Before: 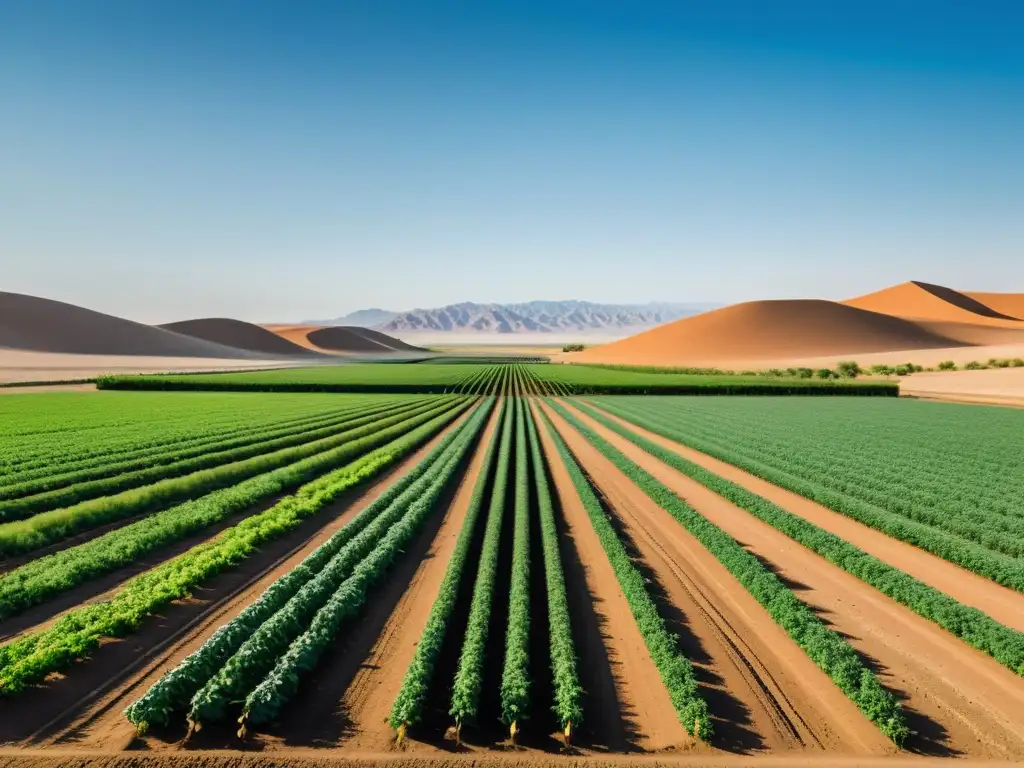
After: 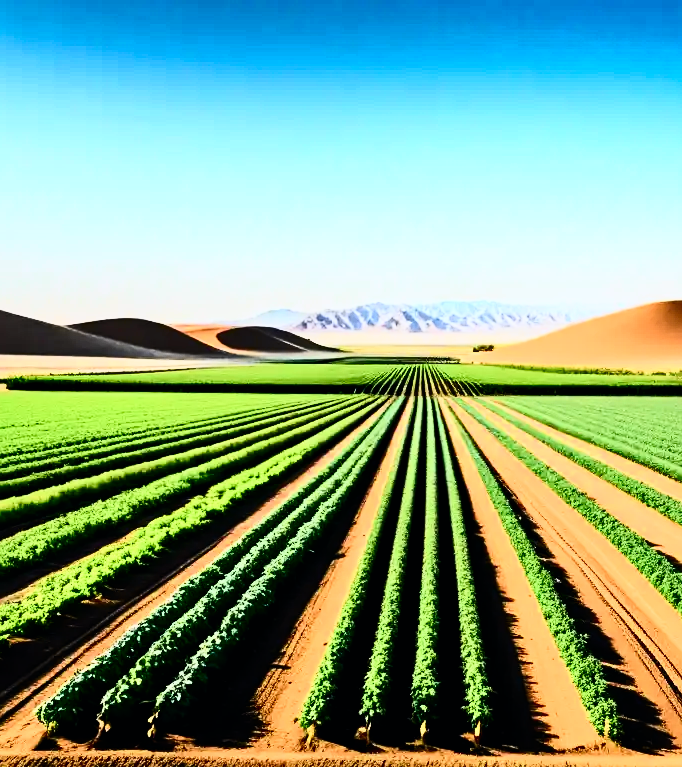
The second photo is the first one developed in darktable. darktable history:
sharpen: amount 0.215
crop and rotate: left 8.869%, right 24.528%
color zones: curves: ch0 [(0.068, 0.464) (0.25, 0.5) (0.48, 0.508) (0.75, 0.536) (0.886, 0.476) (0.967, 0.456)]; ch1 [(0.066, 0.456) (0.25, 0.5) (0.616, 0.508) (0.746, 0.56) (0.934, 0.444)]
filmic rgb: black relative exposure -7.65 EV, white relative exposure 4.56 EV, hardness 3.61, color science v4 (2020)
contrast brightness saturation: contrast 0.375, brightness 0.095
tone curve: curves: ch0 [(0, 0) (0.187, 0.12) (0.384, 0.363) (0.577, 0.681) (0.735, 0.881) (0.864, 0.959) (1, 0.987)]; ch1 [(0, 0) (0.402, 0.36) (0.476, 0.466) (0.501, 0.501) (0.518, 0.514) (0.564, 0.614) (0.614, 0.664) (0.741, 0.829) (1, 1)]; ch2 [(0, 0) (0.429, 0.387) (0.483, 0.481) (0.503, 0.501) (0.522, 0.533) (0.564, 0.605) (0.615, 0.697) (0.702, 0.774) (1, 0.895)], color space Lab, independent channels, preserve colors none
haze removal: strength 0.3, distance 0.252, compatibility mode true, adaptive false
